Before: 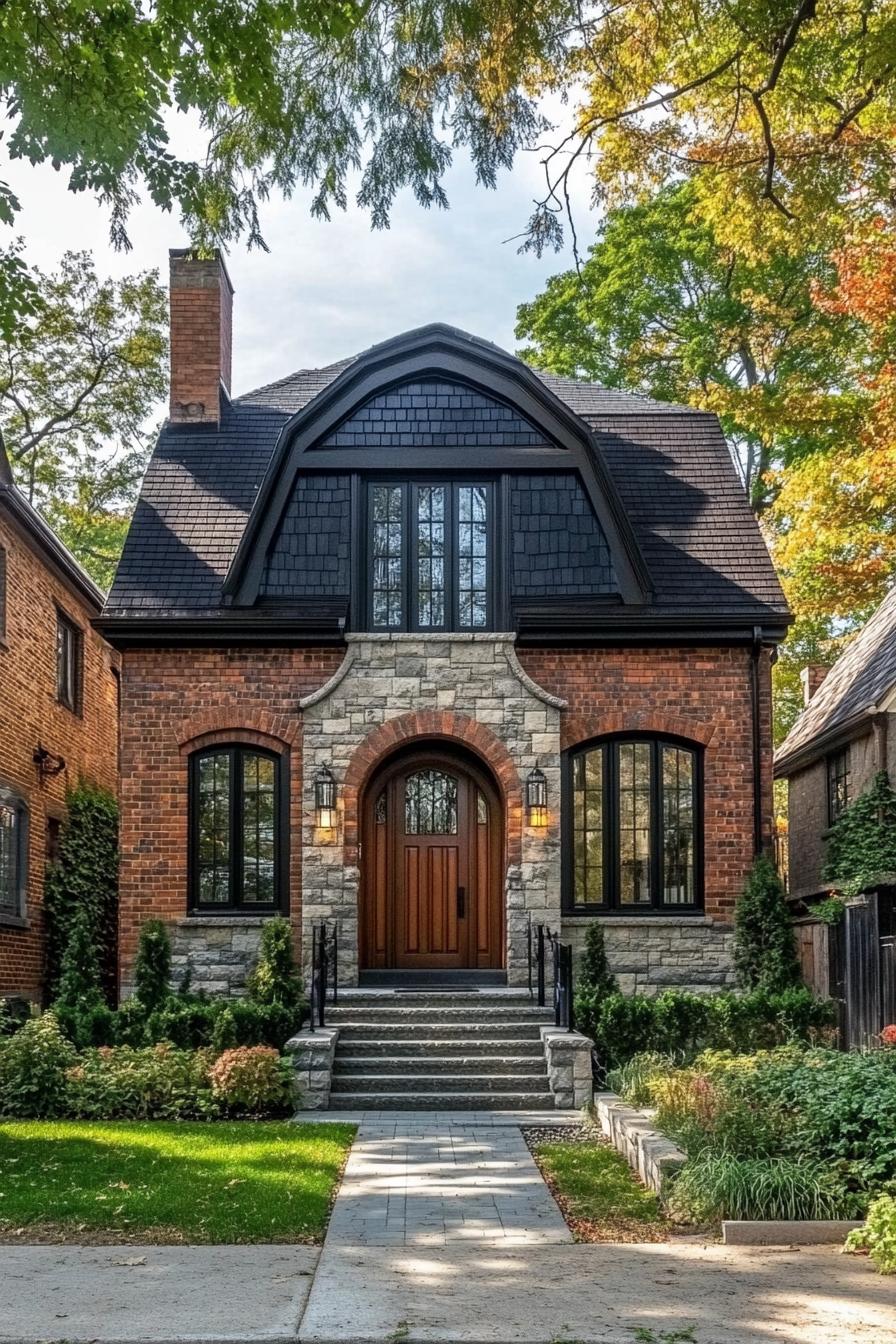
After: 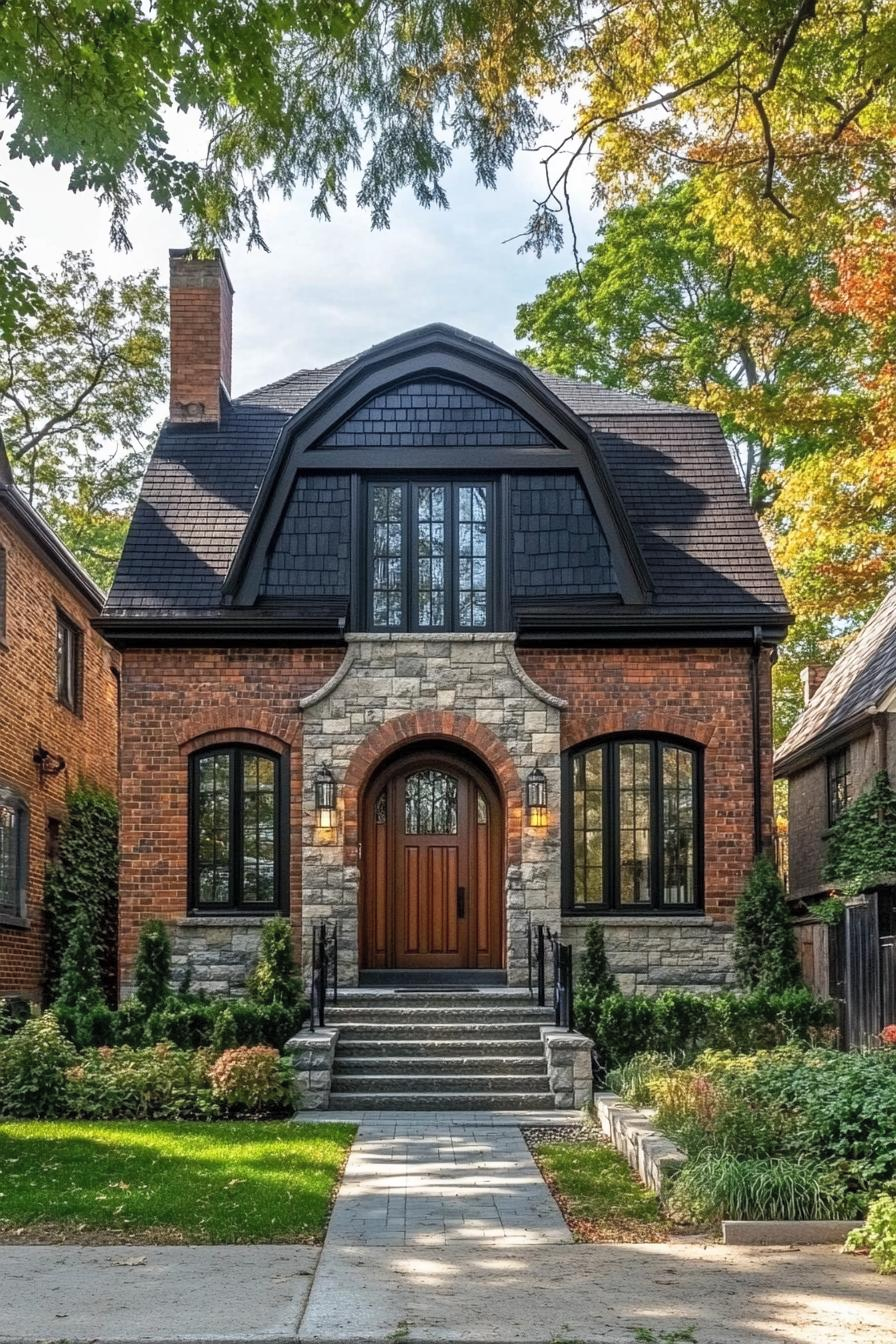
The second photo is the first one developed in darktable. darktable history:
tone curve: curves: ch0 [(0, 0) (0.003, 0.005) (0.011, 0.019) (0.025, 0.04) (0.044, 0.064) (0.069, 0.095) (0.1, 0.129) (0.136, 0.169) (0.177, 0.207) (0.224, 0.247) (0.277, 0.298) (0.335, 0.354) (0.399, 0.416) (0.468, 0.478) (0.543, 0.553) (0.623, 0.634) (0.709, 0.709) (0.801, 0.817) (0.898, 0.912) (1, 1)], color space Lab, independent channels, preserve colors none
